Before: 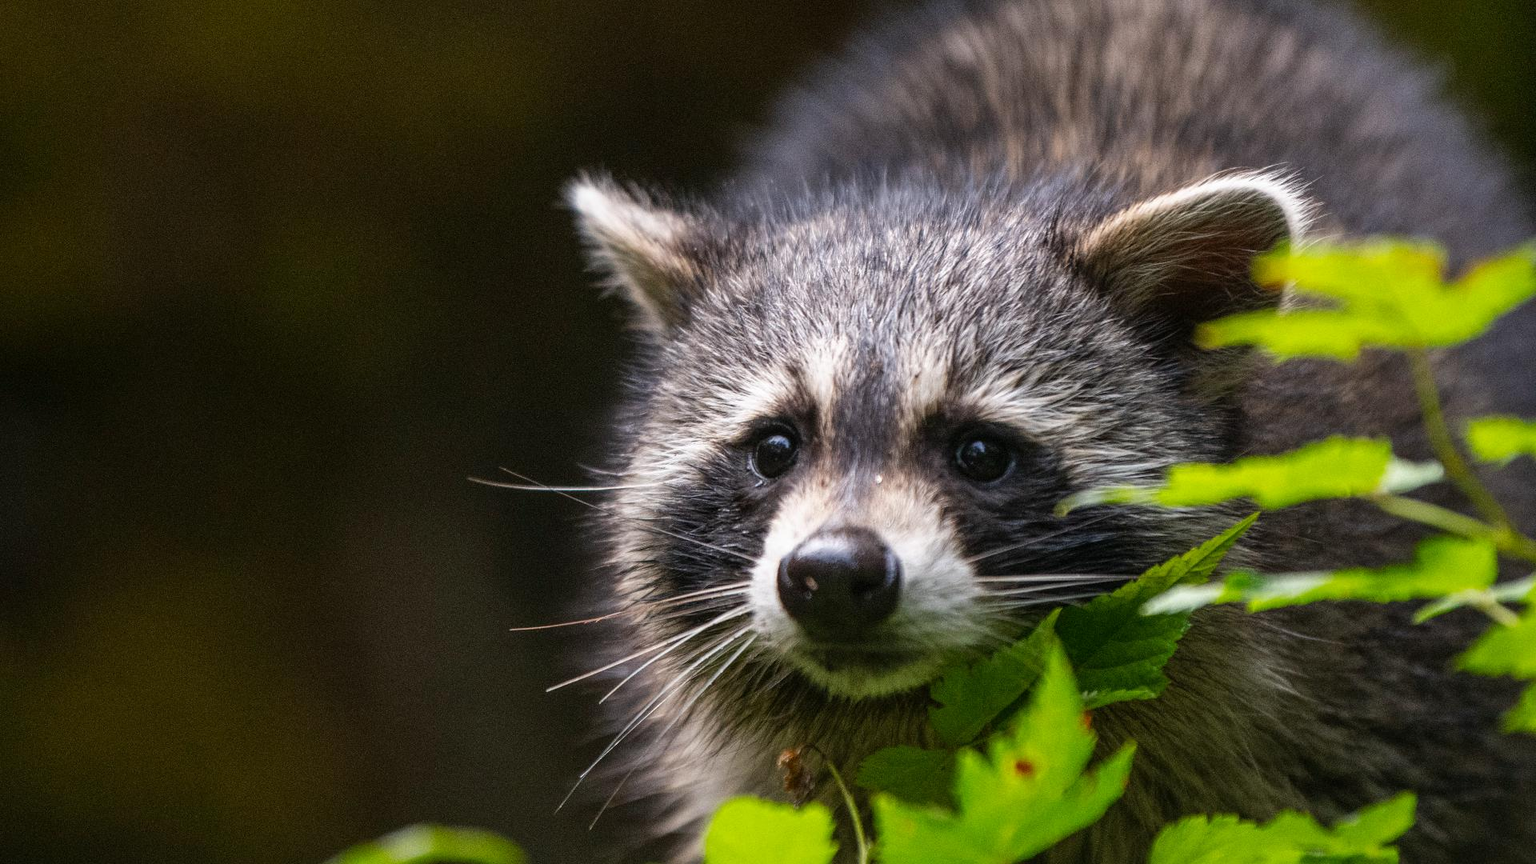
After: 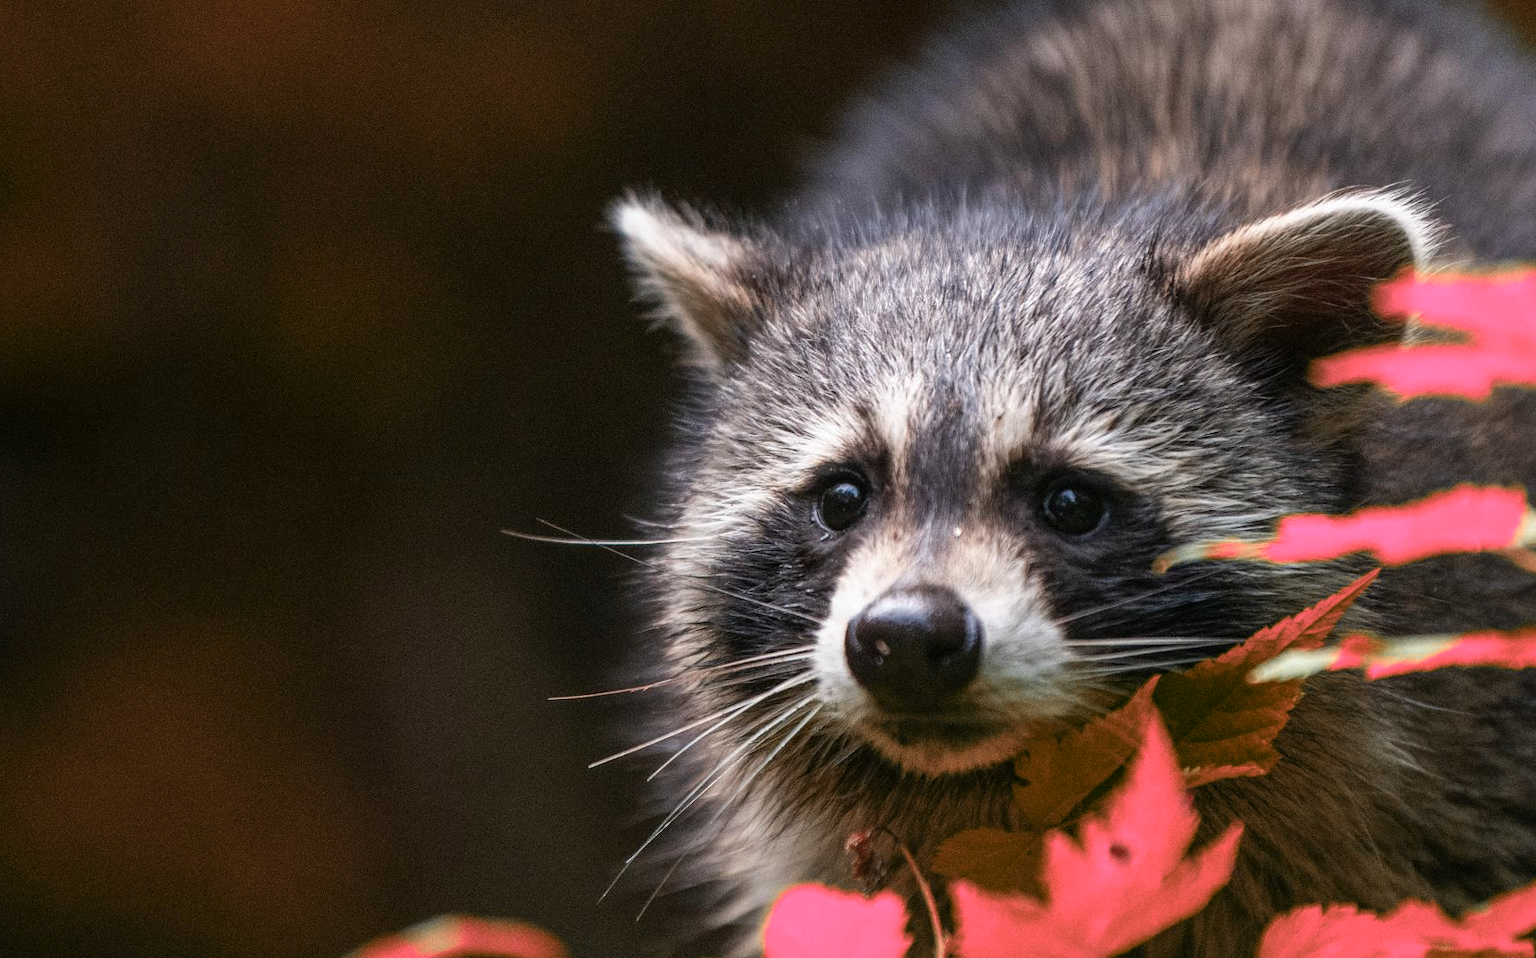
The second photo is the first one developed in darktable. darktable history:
color zones: curves: ch2 [(0, 0.488) (0.143, 0.417) (0.286, 0.212) (0.429, 0.179) (0.571, 0.154) (0.714, 0.415) (0.857, 0.495) (1, 0.488)]
rgb levels: preserve colors max RGB
crop and rotate: left 1.088%, right 8.807%
